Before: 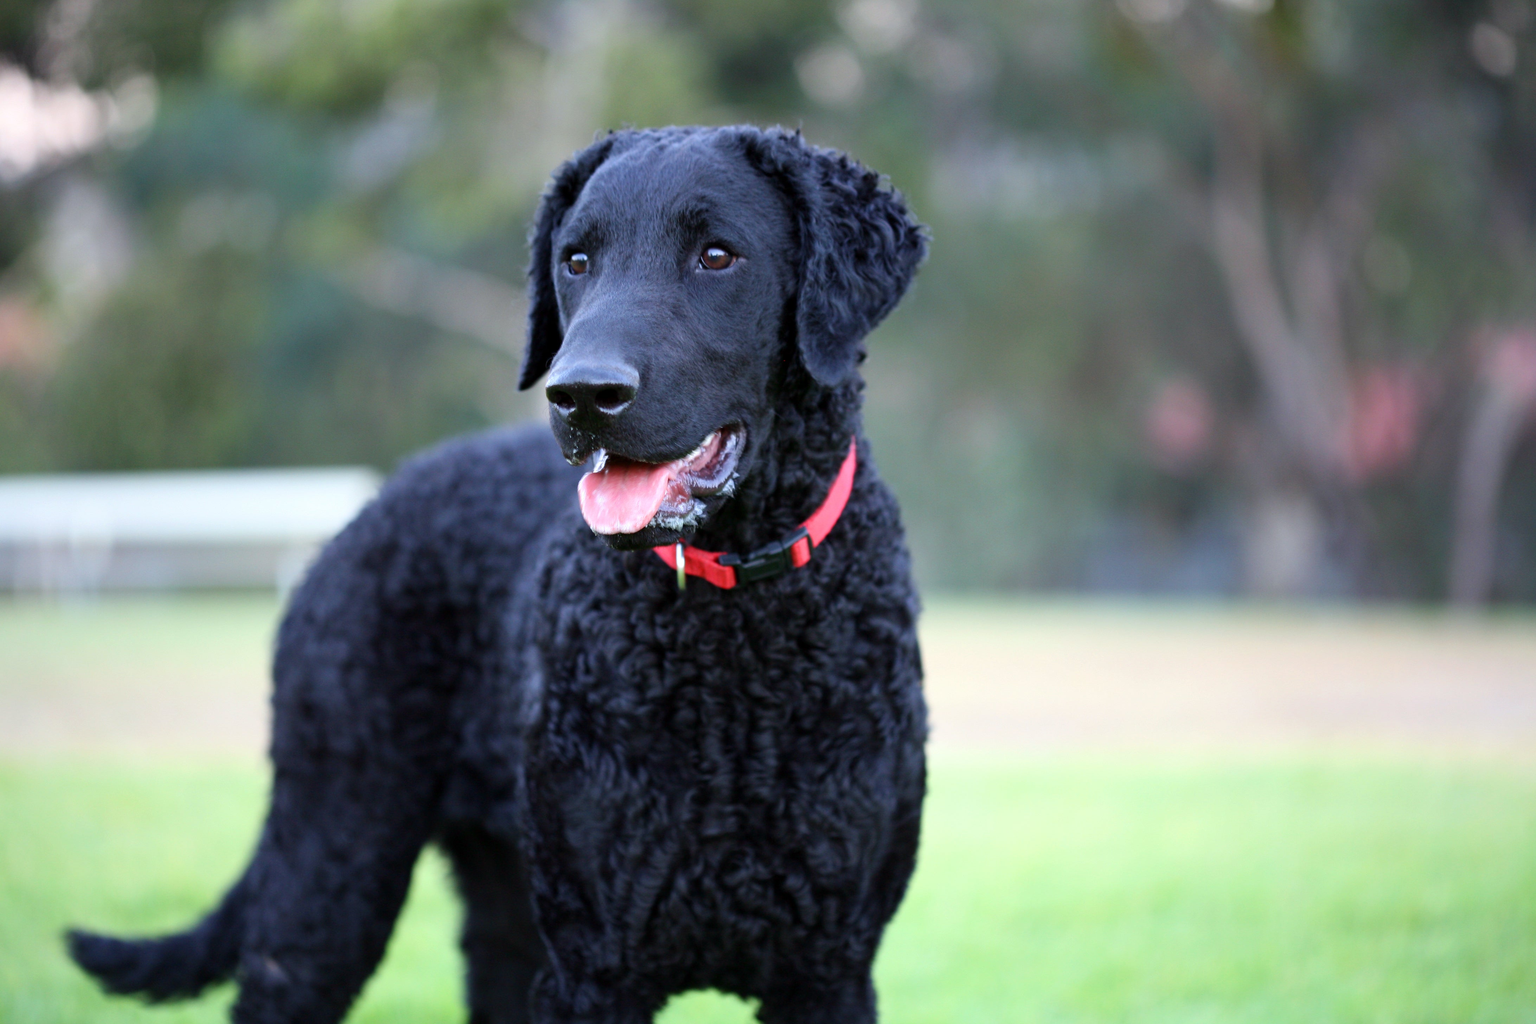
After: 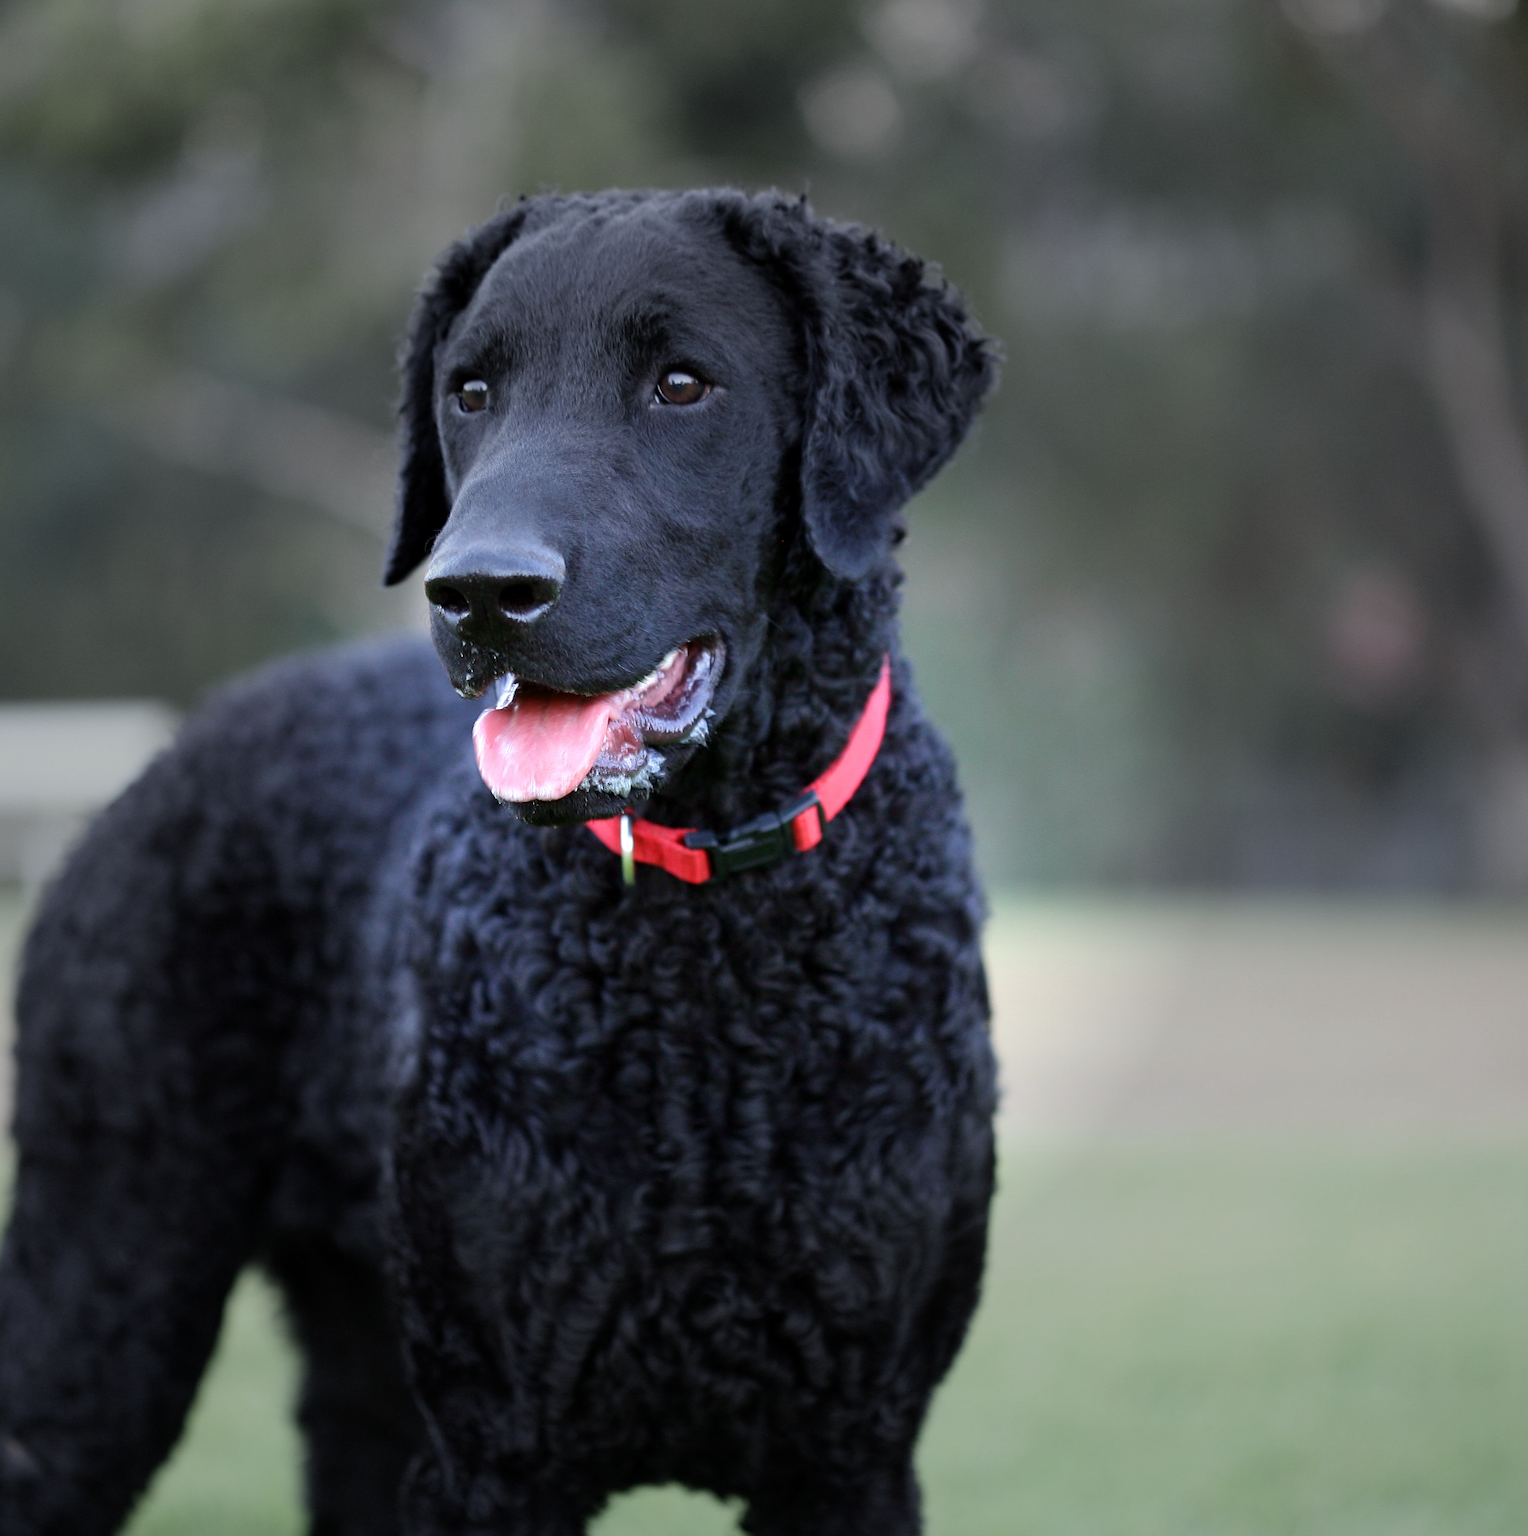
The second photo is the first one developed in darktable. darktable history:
vignetting: fall-off start 32.13%, fall-off radius 34.47%, center (-0.08, 0.065), unbound false
crop: left 17.107%, right 16.528%
sharpen: on, module defaults
